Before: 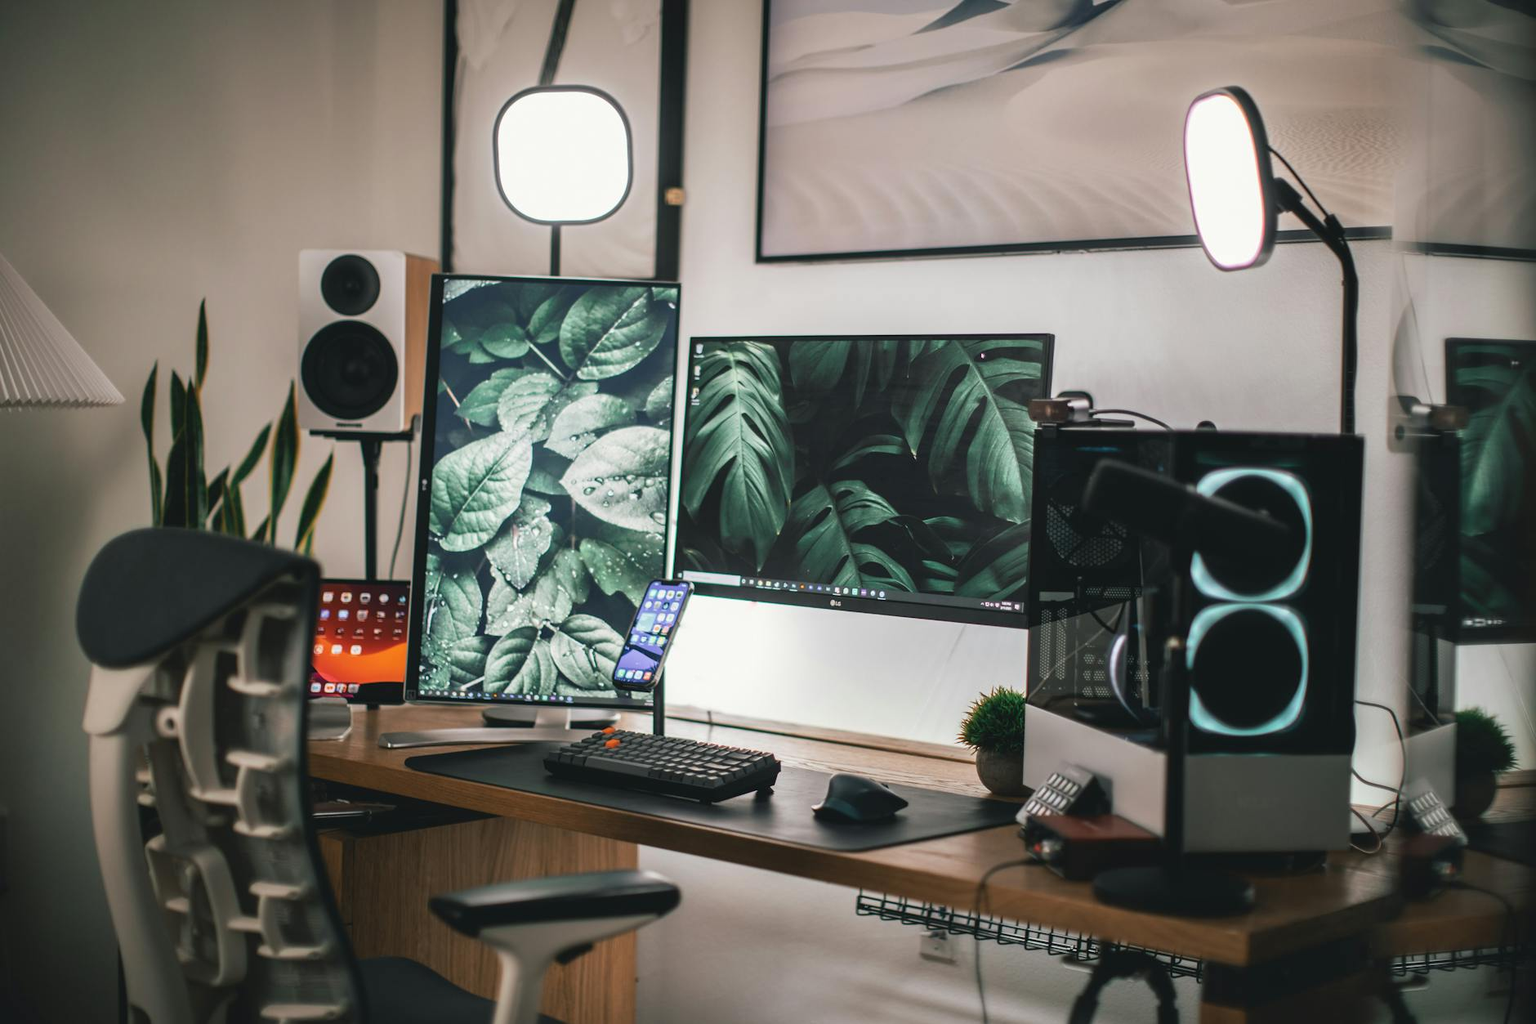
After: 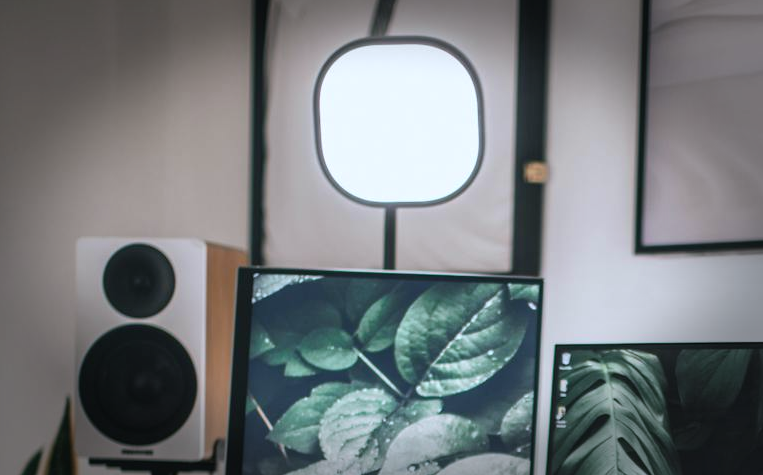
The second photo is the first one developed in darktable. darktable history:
vignetting: fall-off start 66.7%, fall-off radius 39.74%, brightness -0.576, saturation -0.258, automatic ratio true, width/height ratio 0.671, dithering 16-bit output
white balance: red 0.954, blue 1.079
crop: left 15.452%, top 5.459%, right 43.956%, bottom 56.62%
